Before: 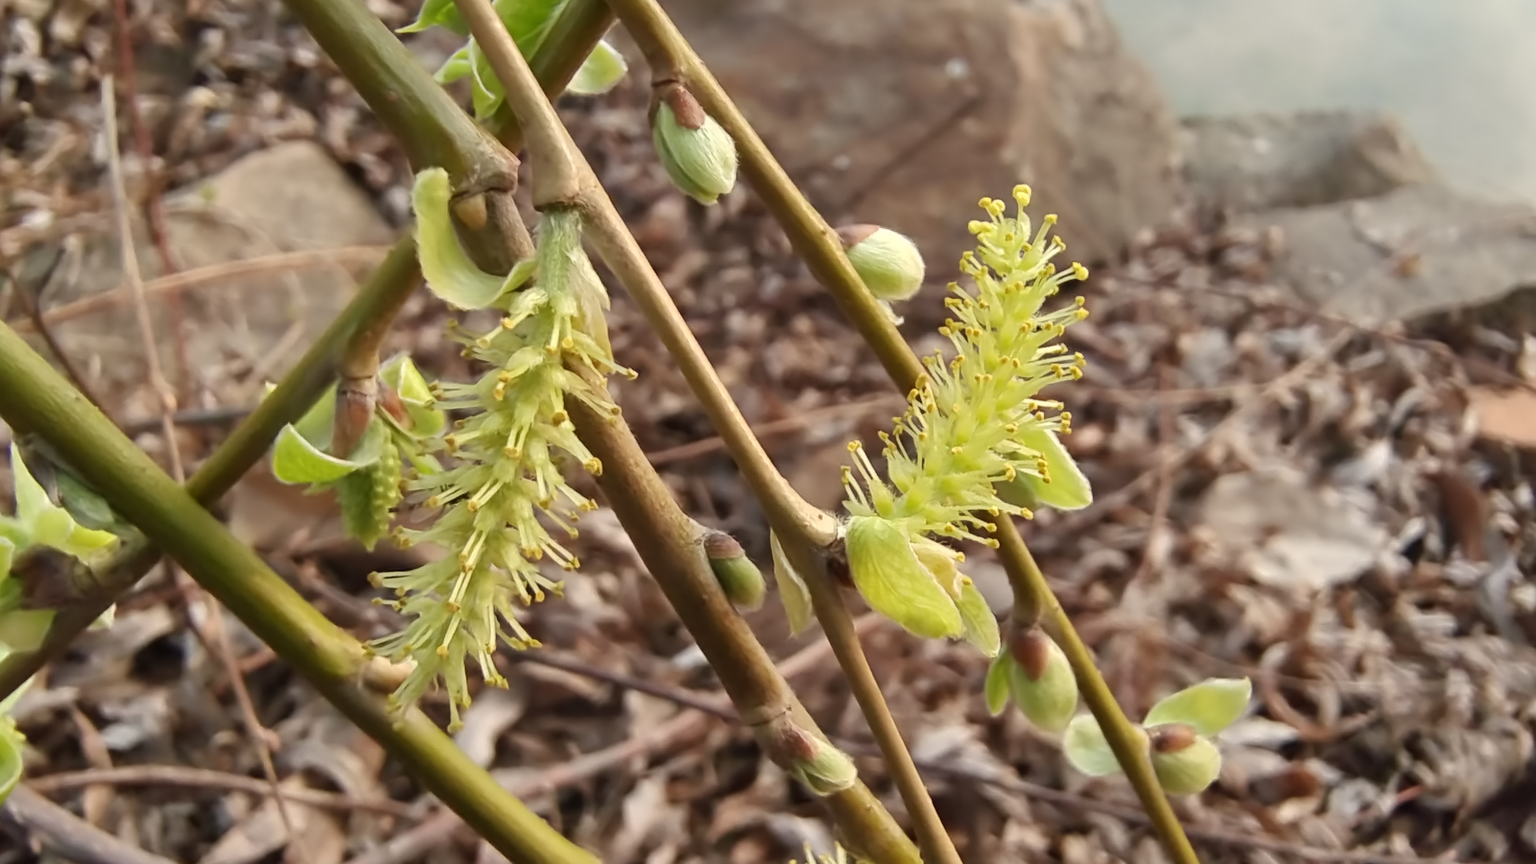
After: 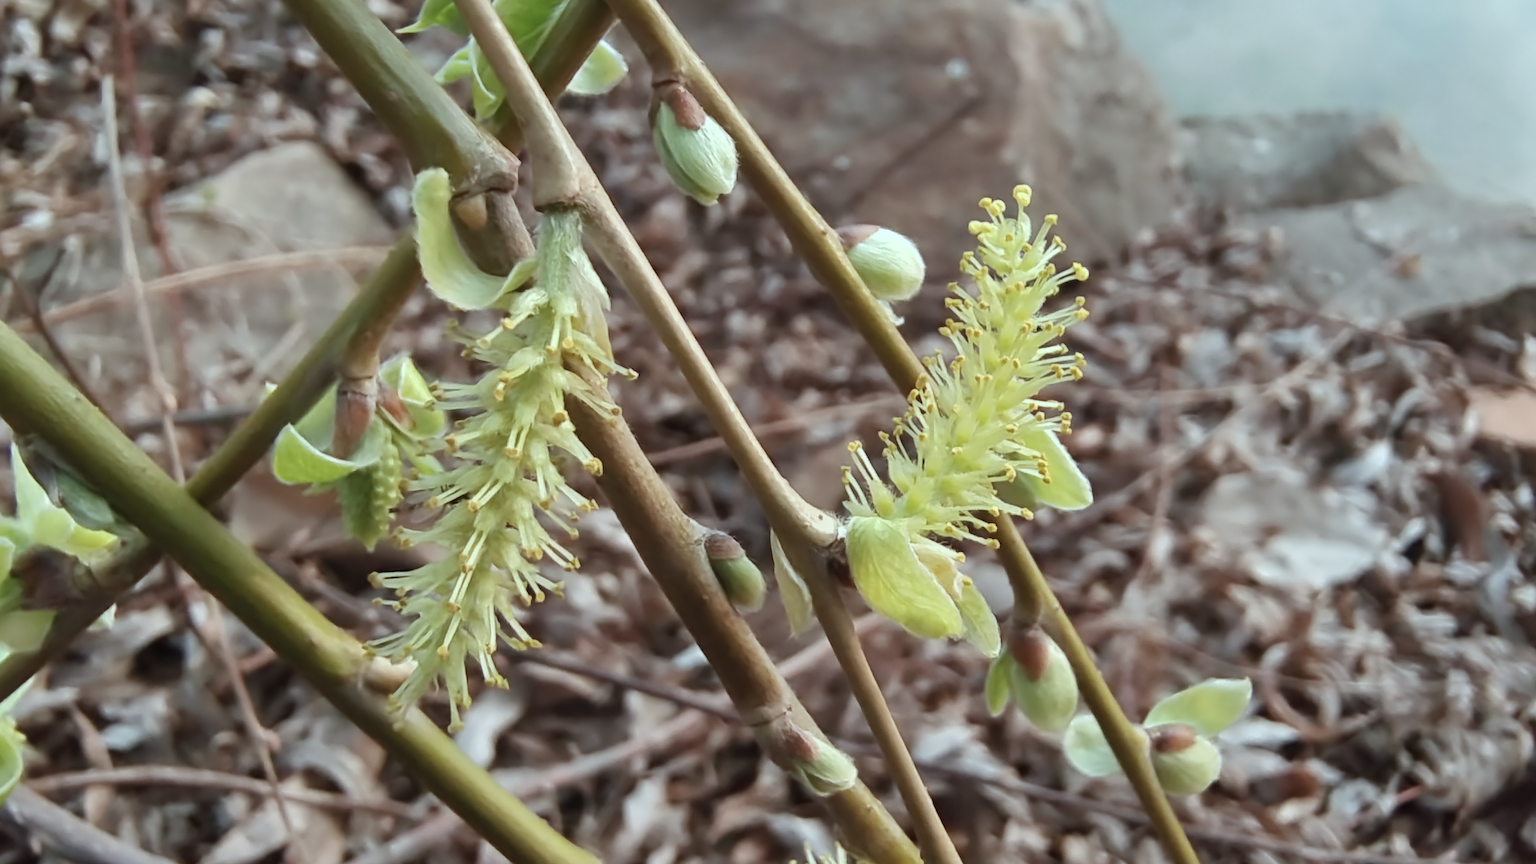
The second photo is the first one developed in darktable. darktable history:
color correction: highlights a* -12.63, highlights b* -17.63, saturation 0.695
